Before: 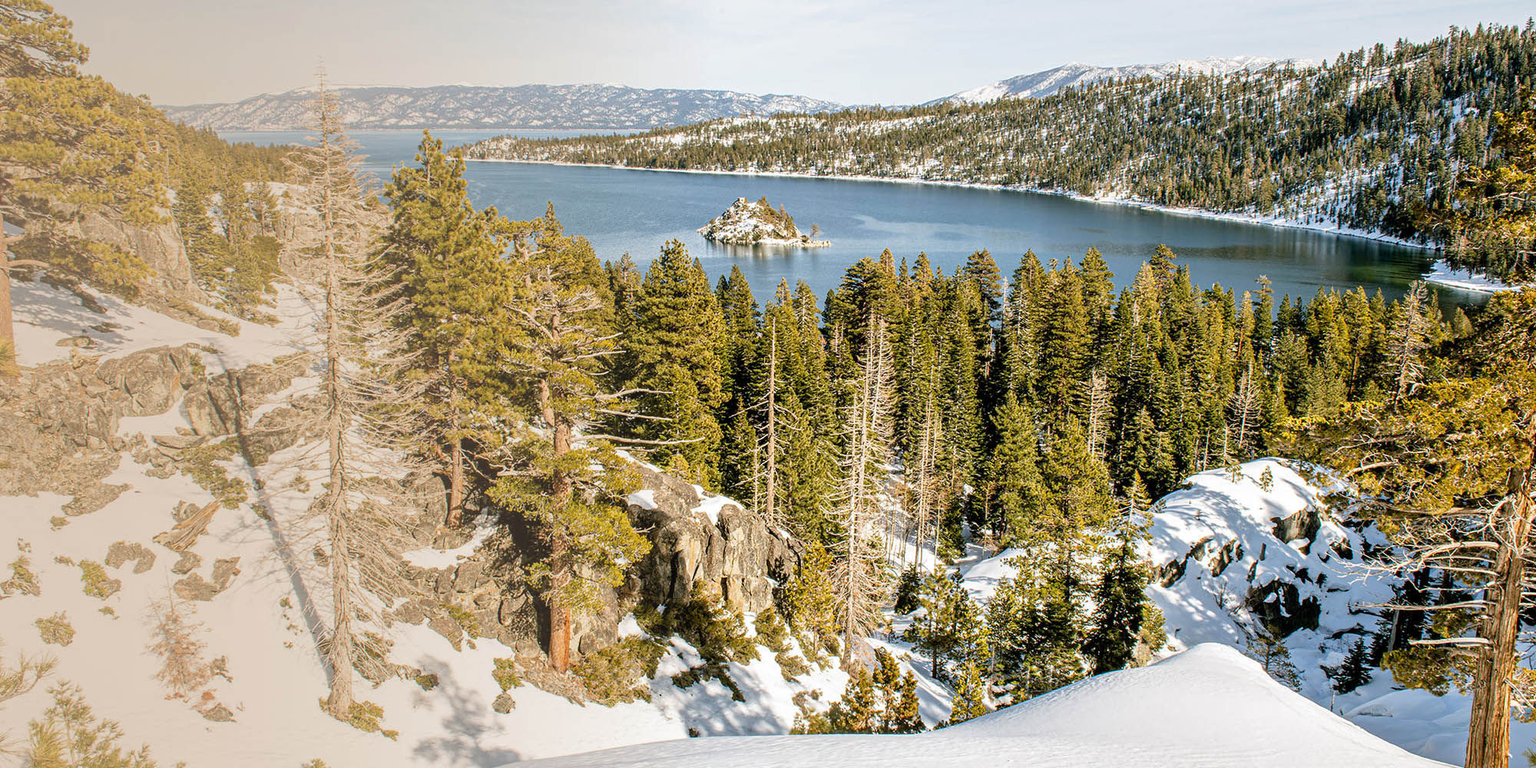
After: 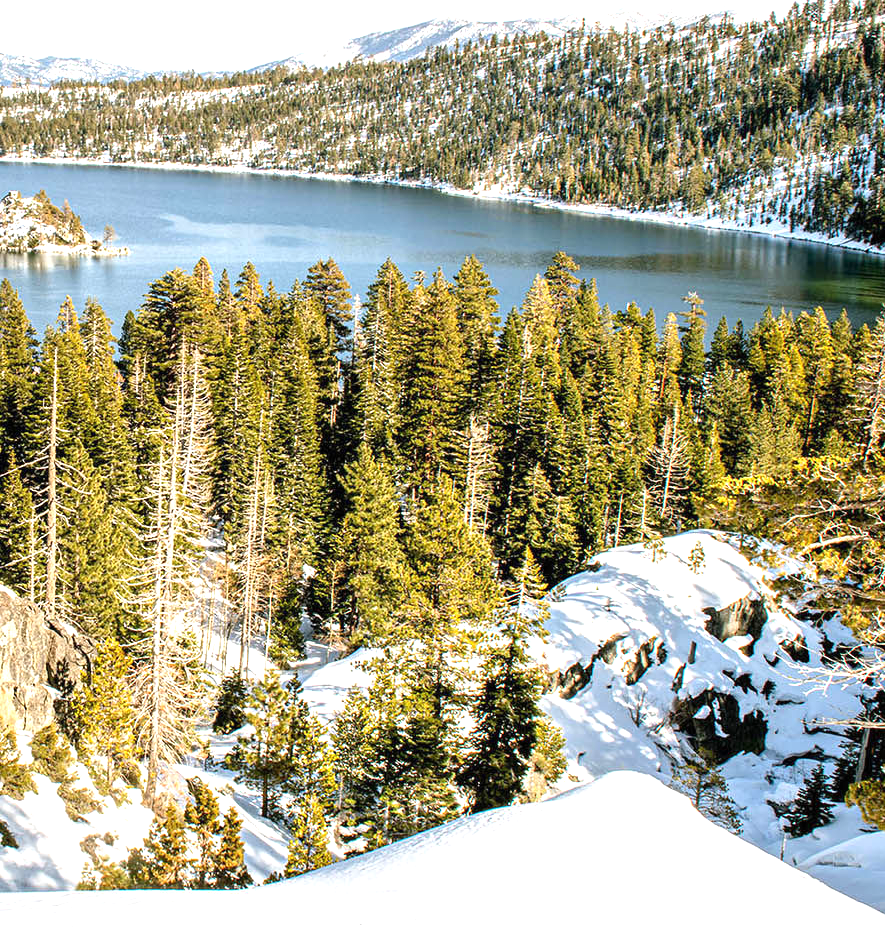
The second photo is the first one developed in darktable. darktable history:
crop: left 47.628%, top 6.643%, right 7.874%
exposure: black level correction 0, exposure 0.7 EV, compensate exposure bias true, compensate highlight preservation false
